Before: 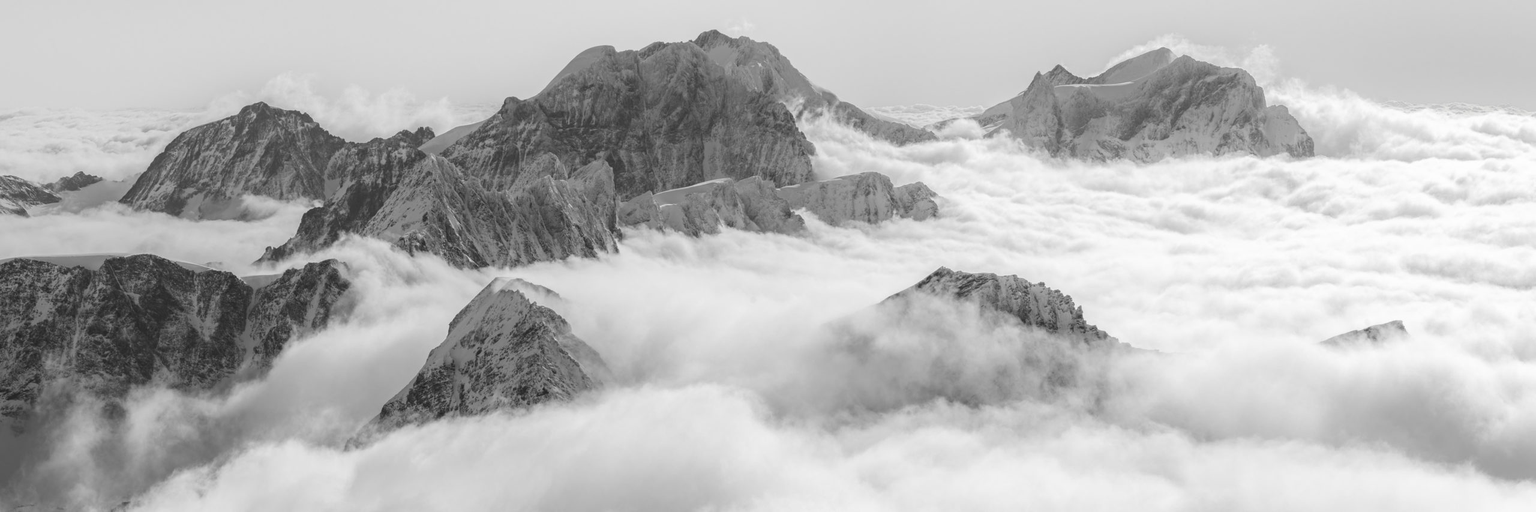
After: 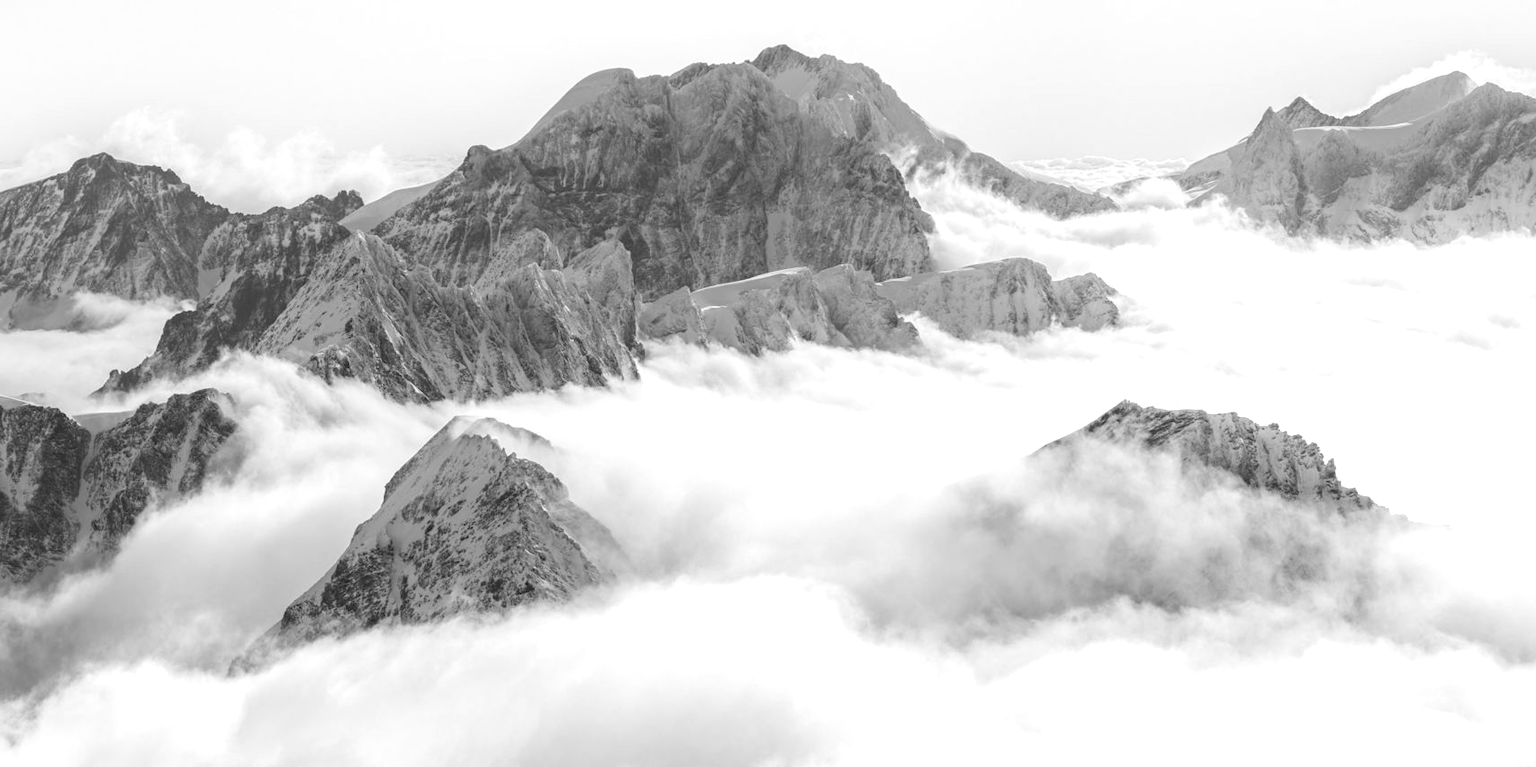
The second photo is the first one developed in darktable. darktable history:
exposure: black level correction -0.002, exposure 0.534 EV, compensate exposure bias true, compensate highlight preservation false
crop and rotate: left 12.576%, right 20.769%
